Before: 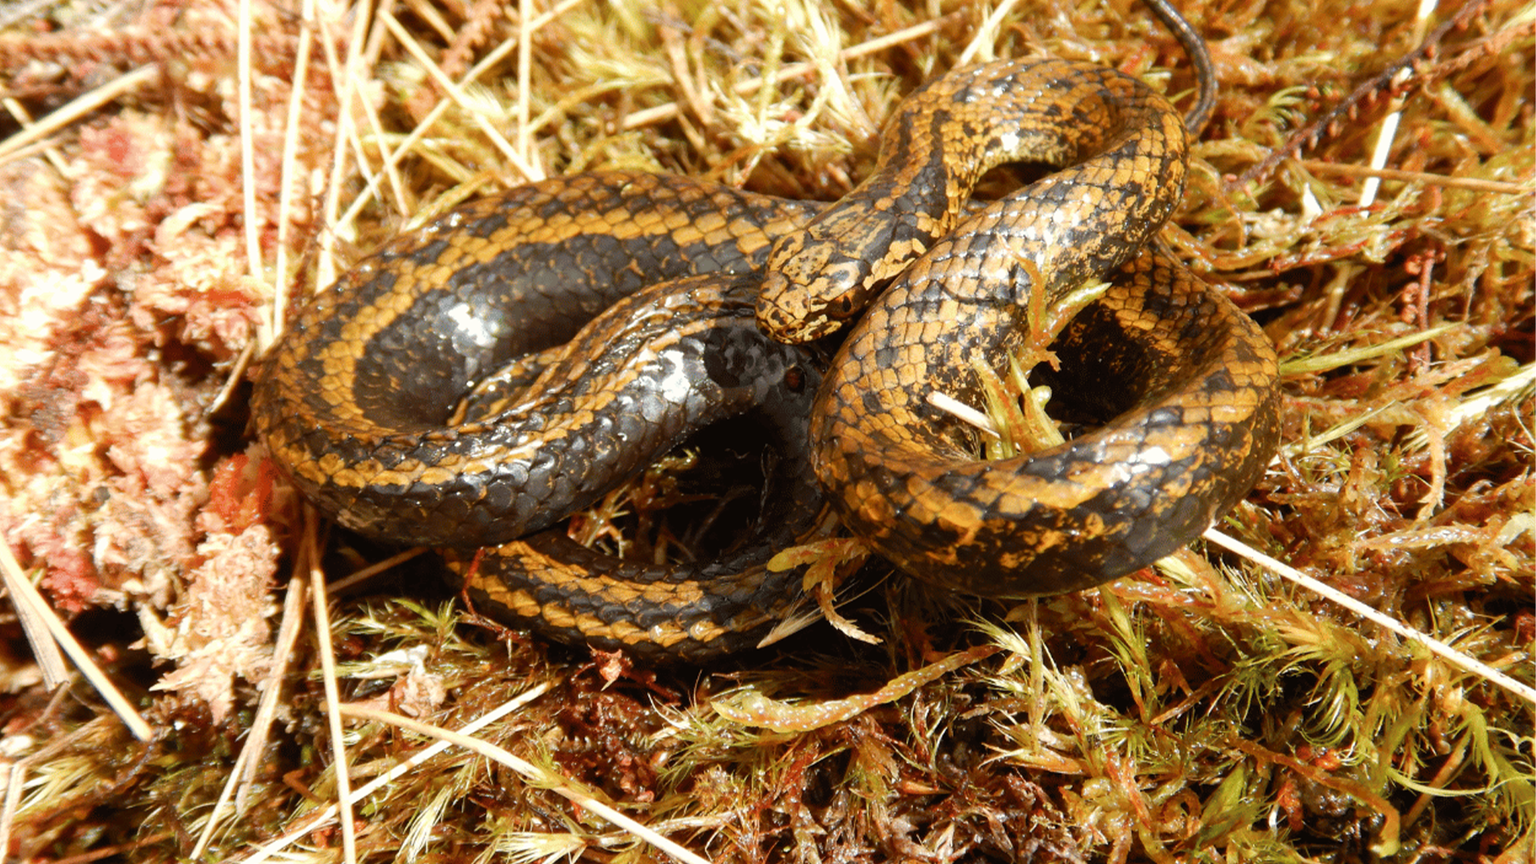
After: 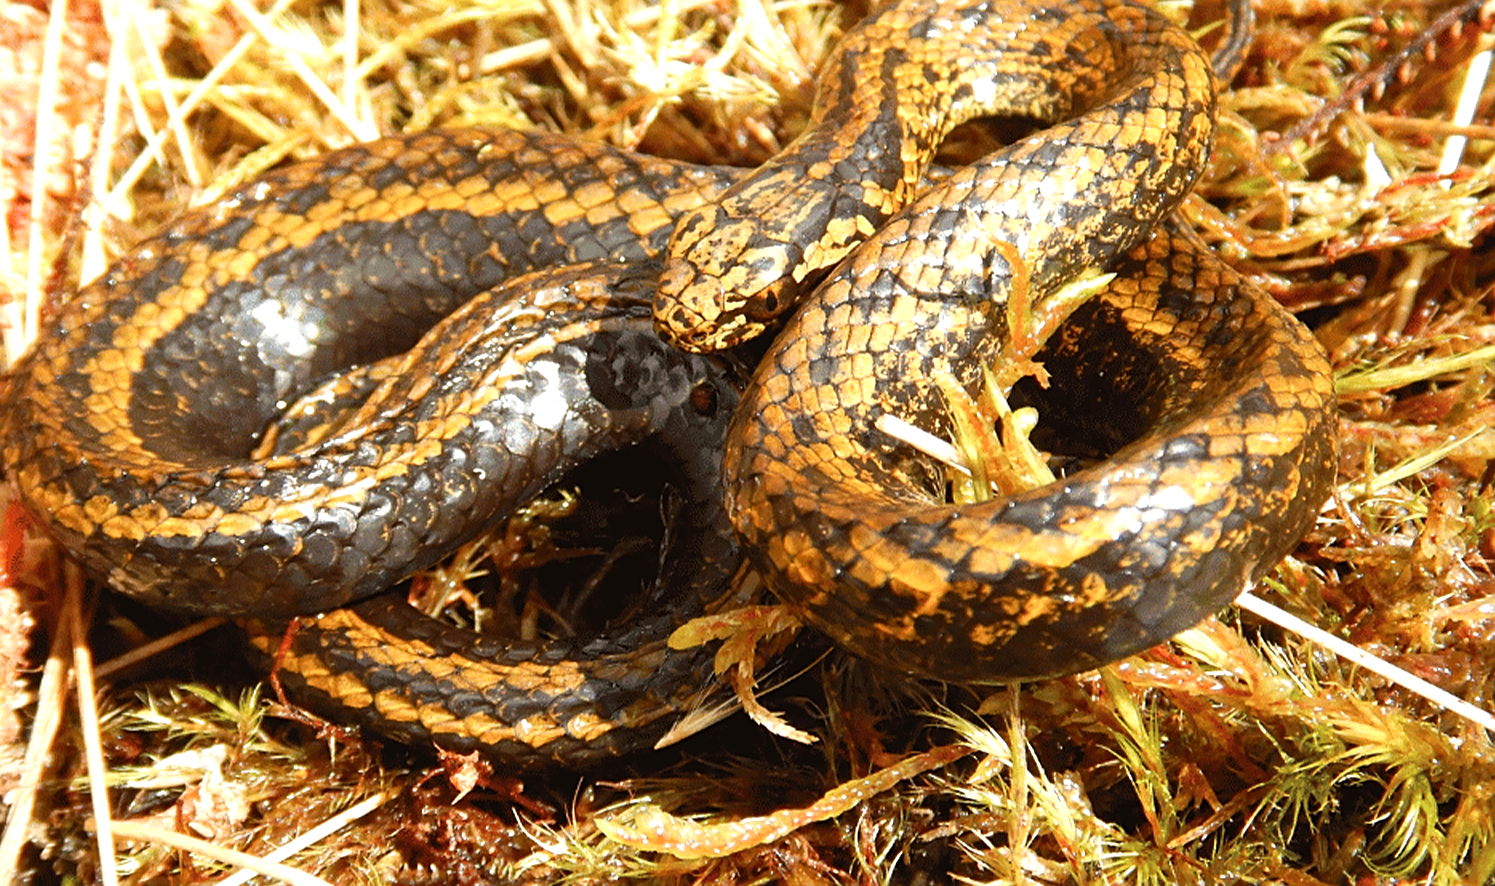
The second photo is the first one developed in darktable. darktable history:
crop: left 16.572%, top 8.482%, right 8.668%, bottom 12.687%
exposure: black level correction 0, exposure 0.498 EV, compensate highlight preservation false
sharpen: amount 0.491
